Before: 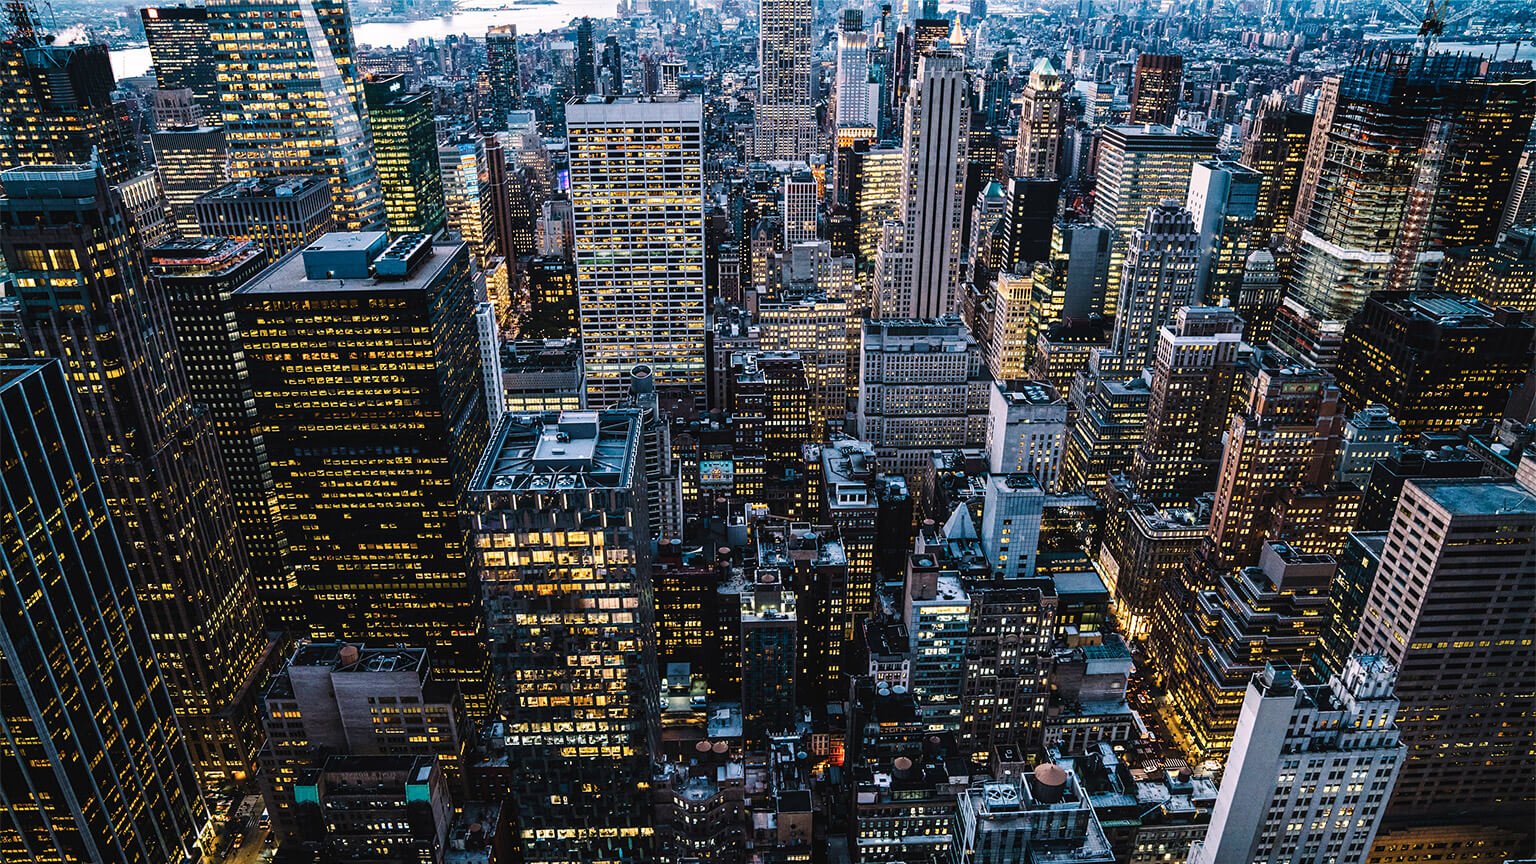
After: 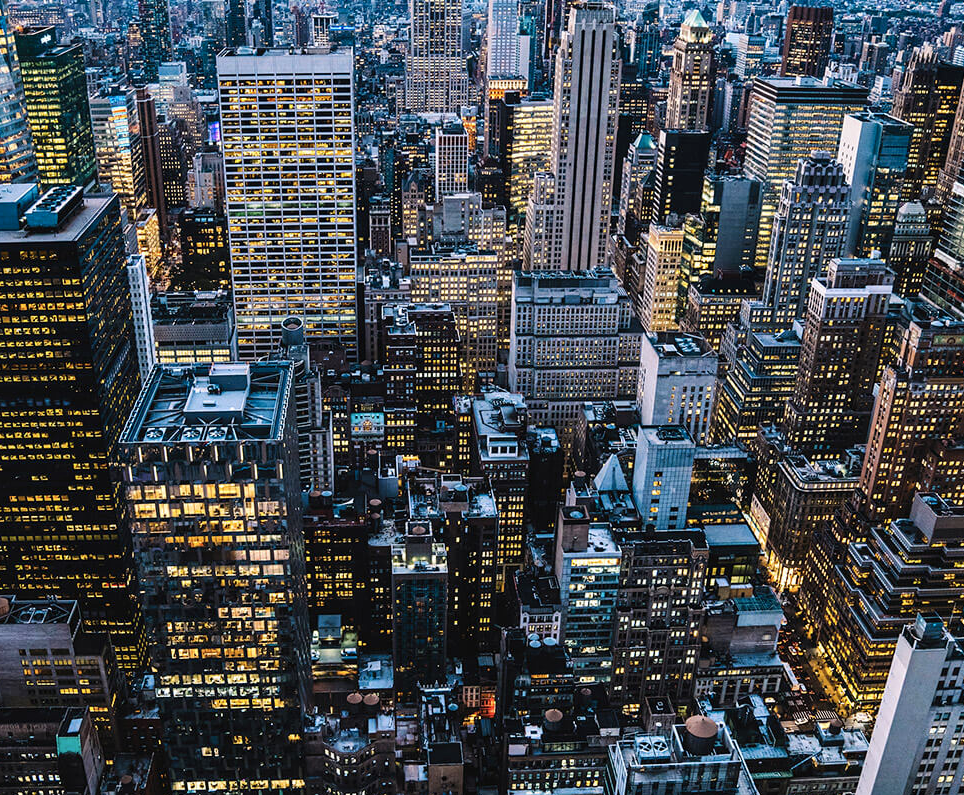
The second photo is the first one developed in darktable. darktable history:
color zones: curves: ch0 [(0.068, 0.464) (0.25, 0.5) (0.48, 0.508) (0.75, 0.536) (0.886, 0.476) (0.967, 0.456)]; ch1 [(0.066, 0.456) (0.25, 0.5) (0.616, 0.508) (0.746, 0.56) (0.934, 0.444)], mix 27.88%
tone equalizer: edges refinement/feathering 500, mask exposure compensation -1.57 EV, preserve details no
crop and rotate: left 22.743%, top 5.631%, right 14.494%, bottom 2.27%
shadows and highlights: shadows 29.51, highlights -30.45, low approximation 0.01, soften with gaussian
